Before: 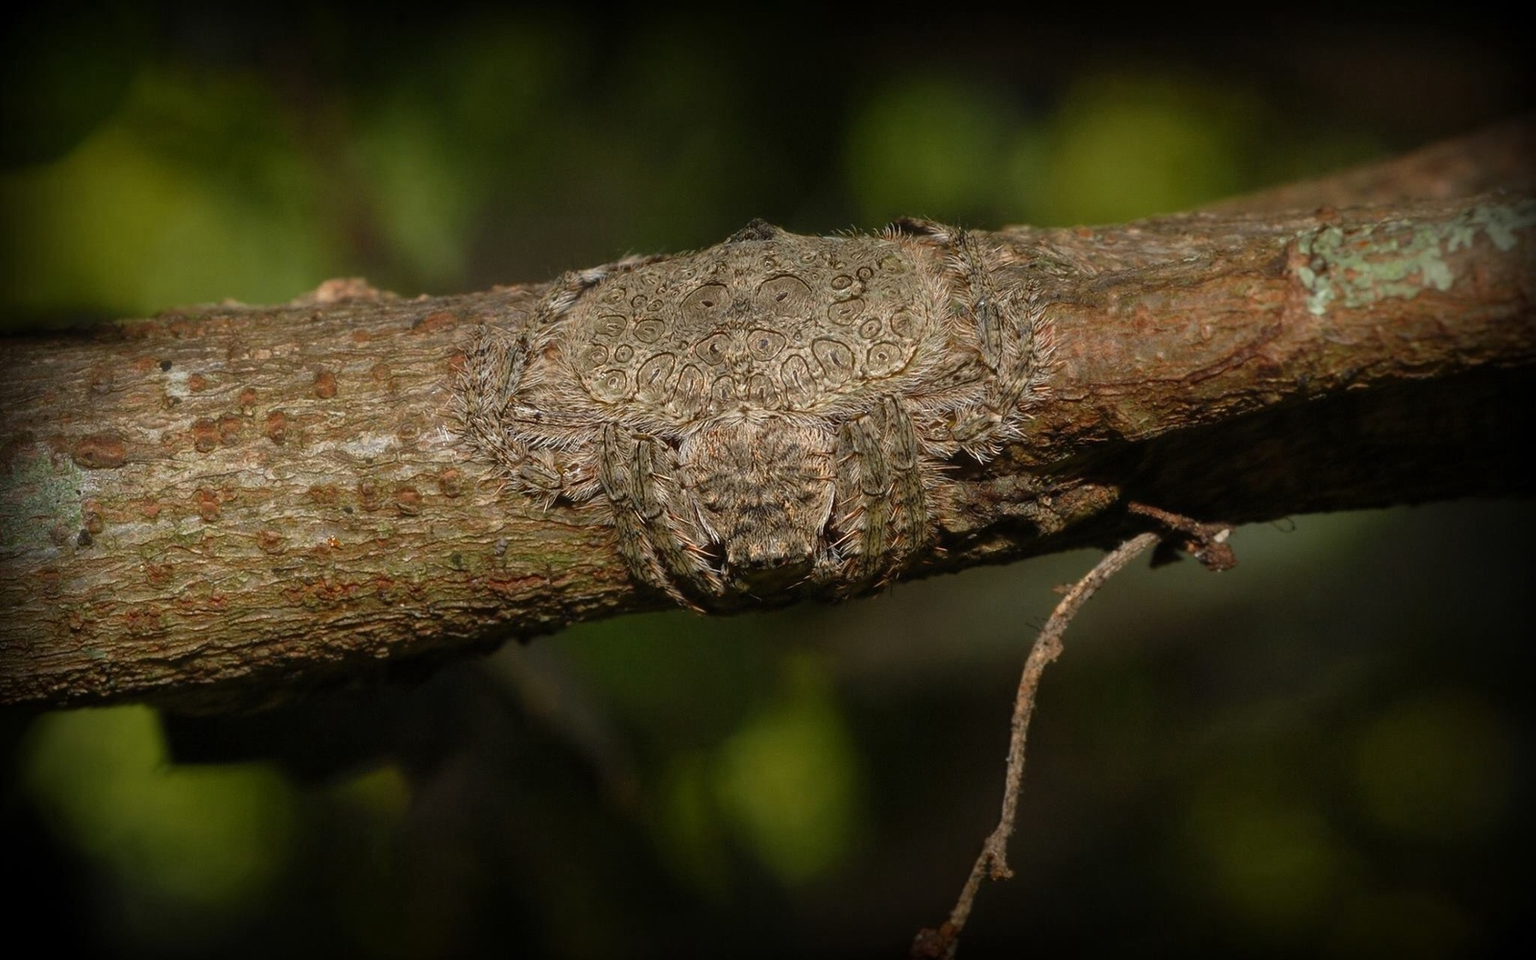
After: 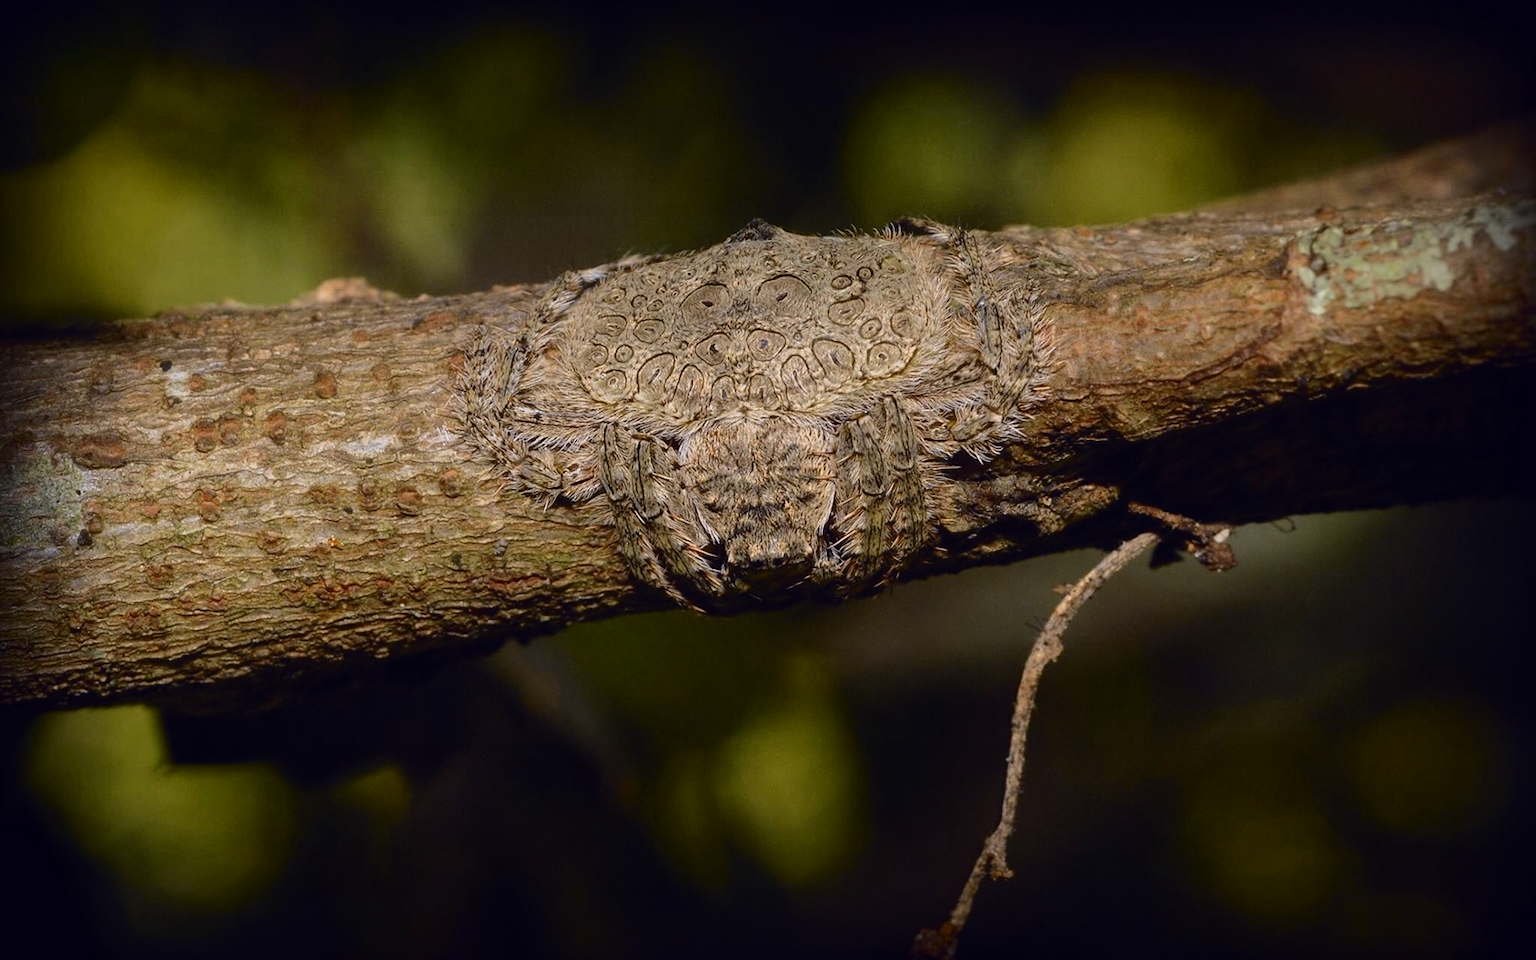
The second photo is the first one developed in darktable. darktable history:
tone curve: curves: ch0 [(0.003, 0.003) (0.104, 0.069) (0.236, 0.218) (0.401, 0.443) (0.495, 0.55) (0.625, 0.67) (0.819, 0.841) (0.96, 0.899)]; ch1 [(0, 0) (0.161, 0.092) (0.37, 0.302) (0.424, 0.402) (0.45, 0.466) (0.495, 0.506) (0.573, 0.571) (0.638, 0.641) (0.751, 0.741) (1, 1)]; ch2 [(0, 0) (0.352, 0.403) (0.466, 0.443) (0.524, 0.501) (0.56, 0.556) (1, 1)], color space Lab, independent channels, preserve colors none
